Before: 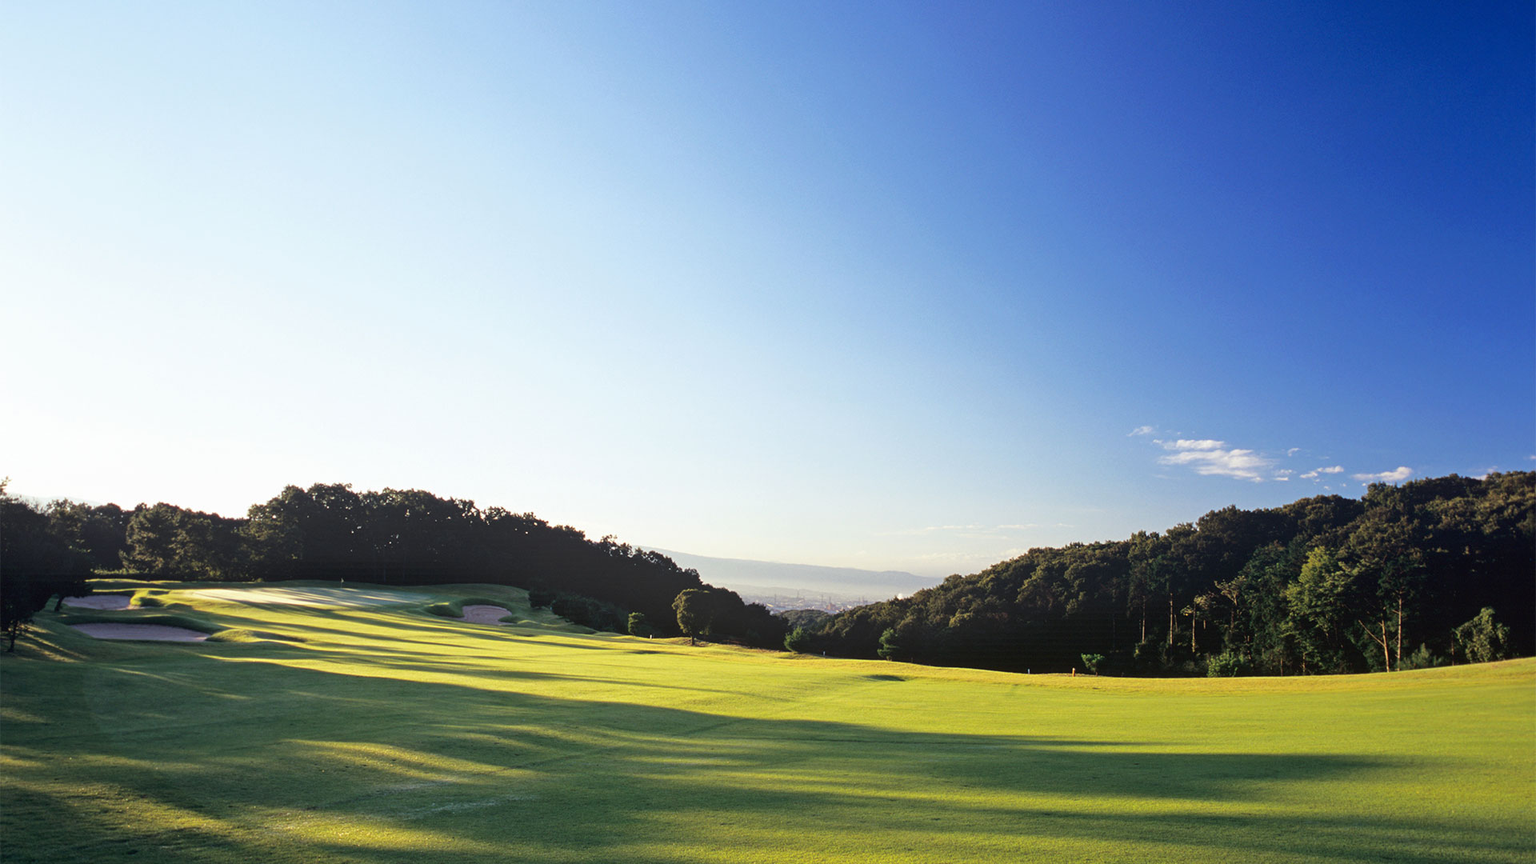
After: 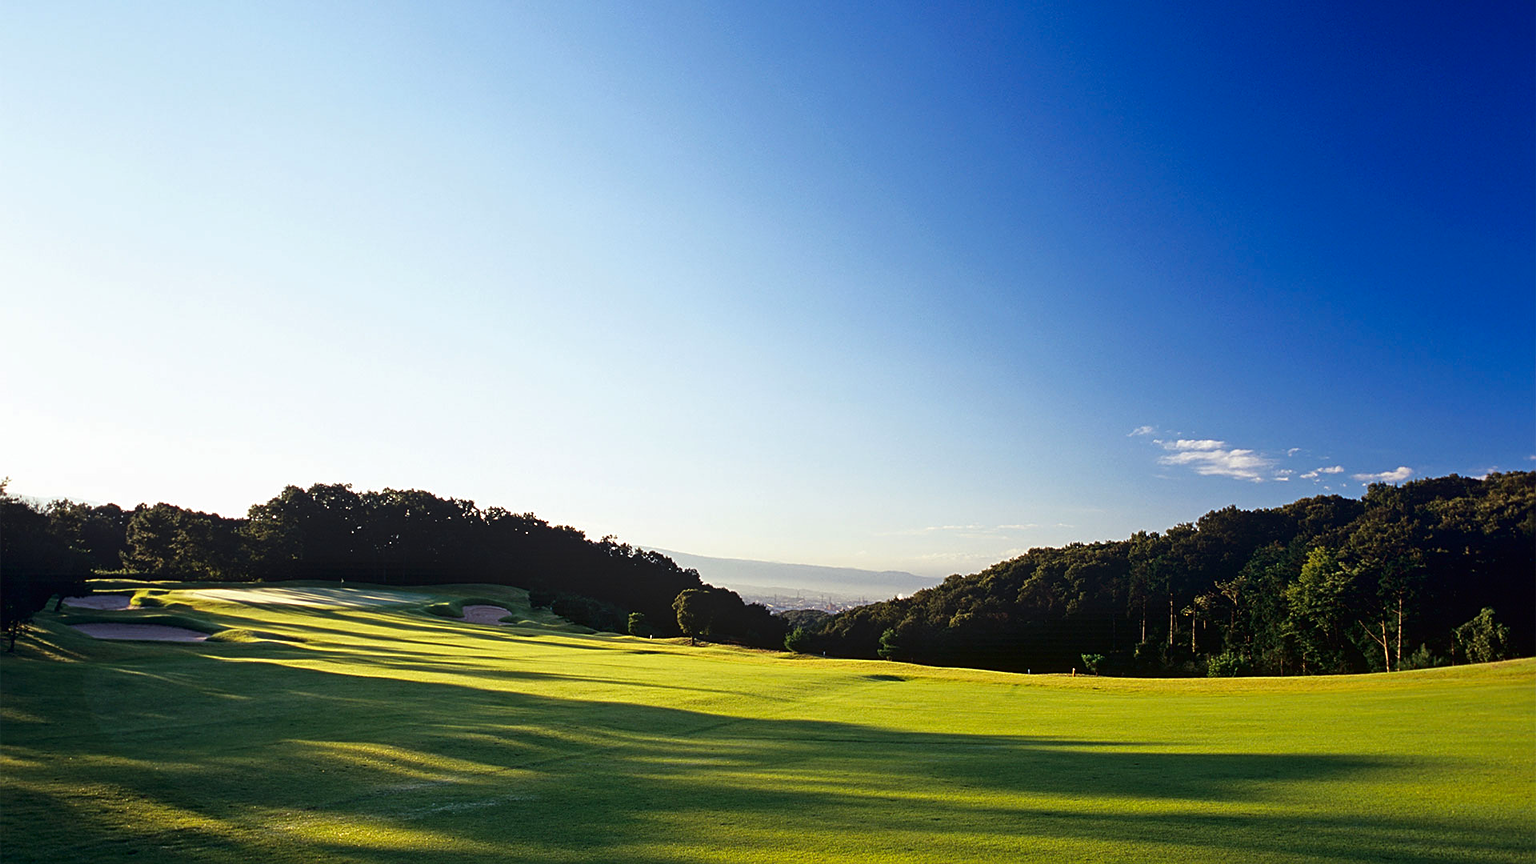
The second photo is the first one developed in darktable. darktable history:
sharpen: on, module defaults
contrast brightness saturation: contrast 0.07, brightness -0.14, saturation 0.11
